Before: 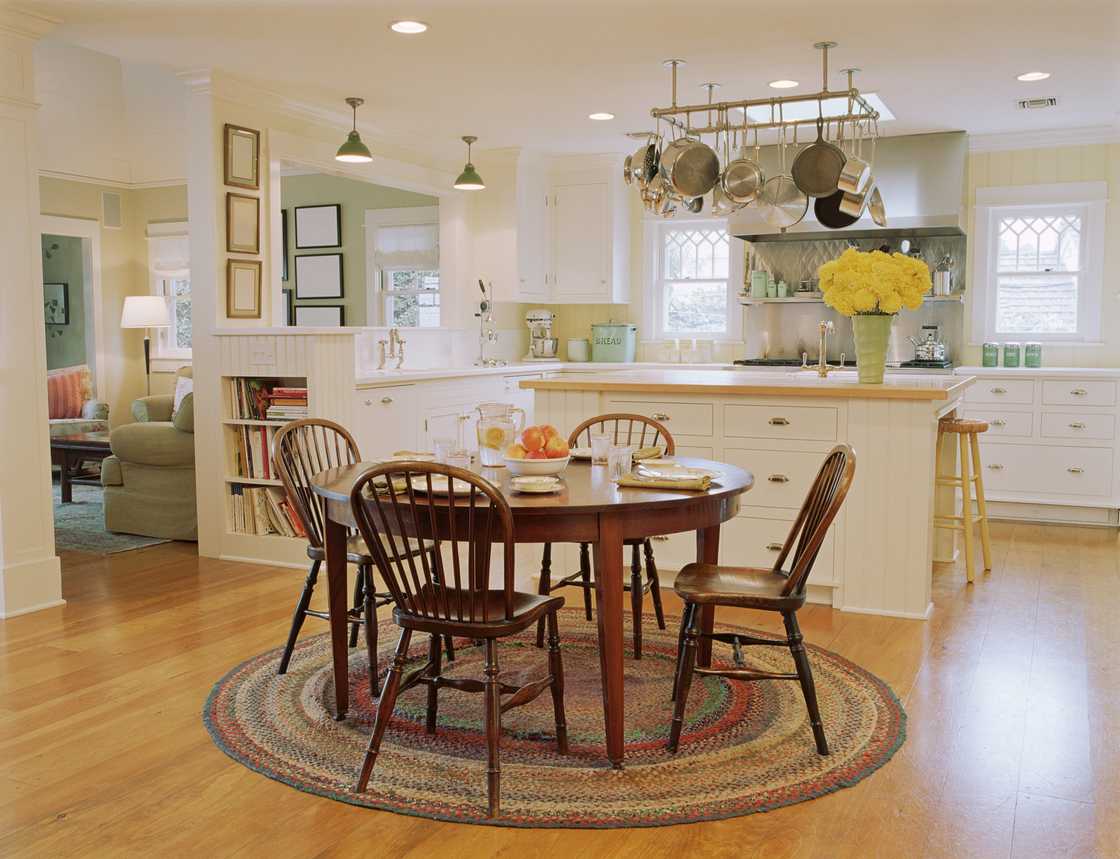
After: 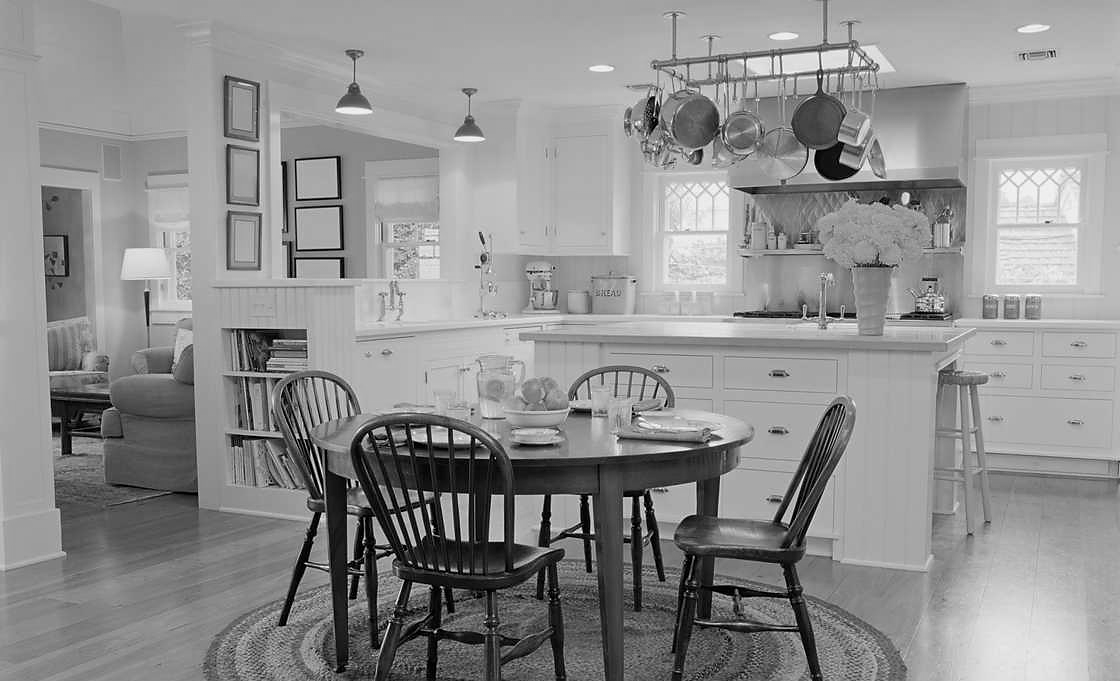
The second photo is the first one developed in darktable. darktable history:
sharpen: radius 1.03, threshold 0.97
crop and rotate: top 5.658%, bottom 14.978%
color calibration: output gray [0.267, 0.423, 0.261, 0], illuminant same as pipeline (D50), adaptation XYZ, x 0.346, y 0.358, temperature 5023.37 K
